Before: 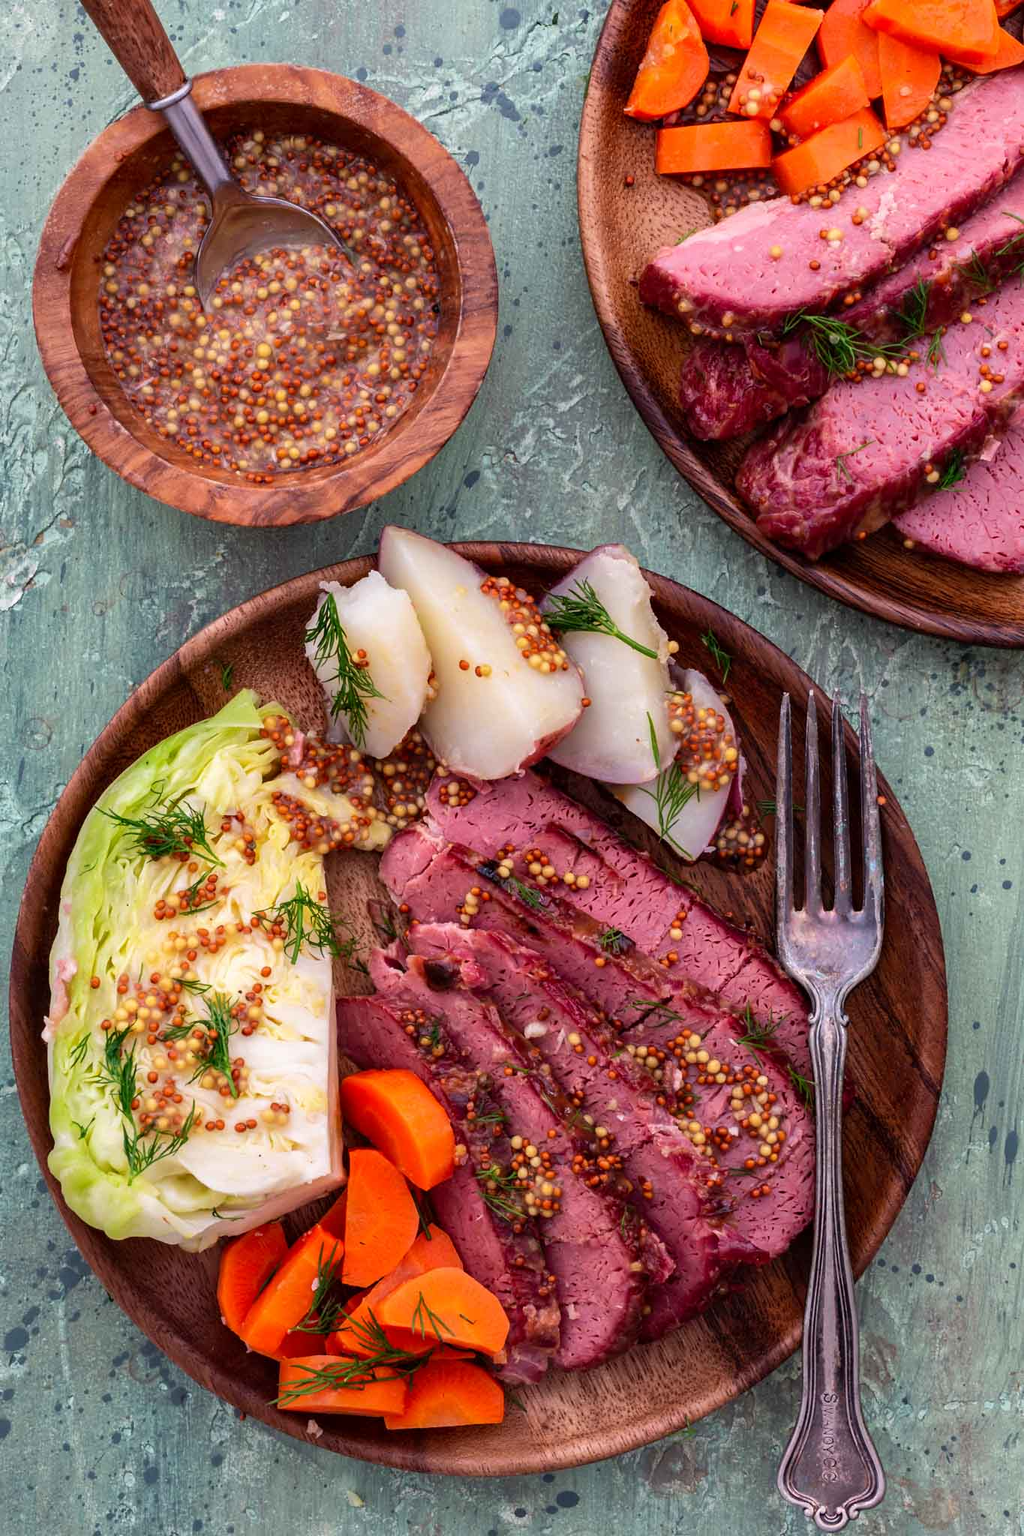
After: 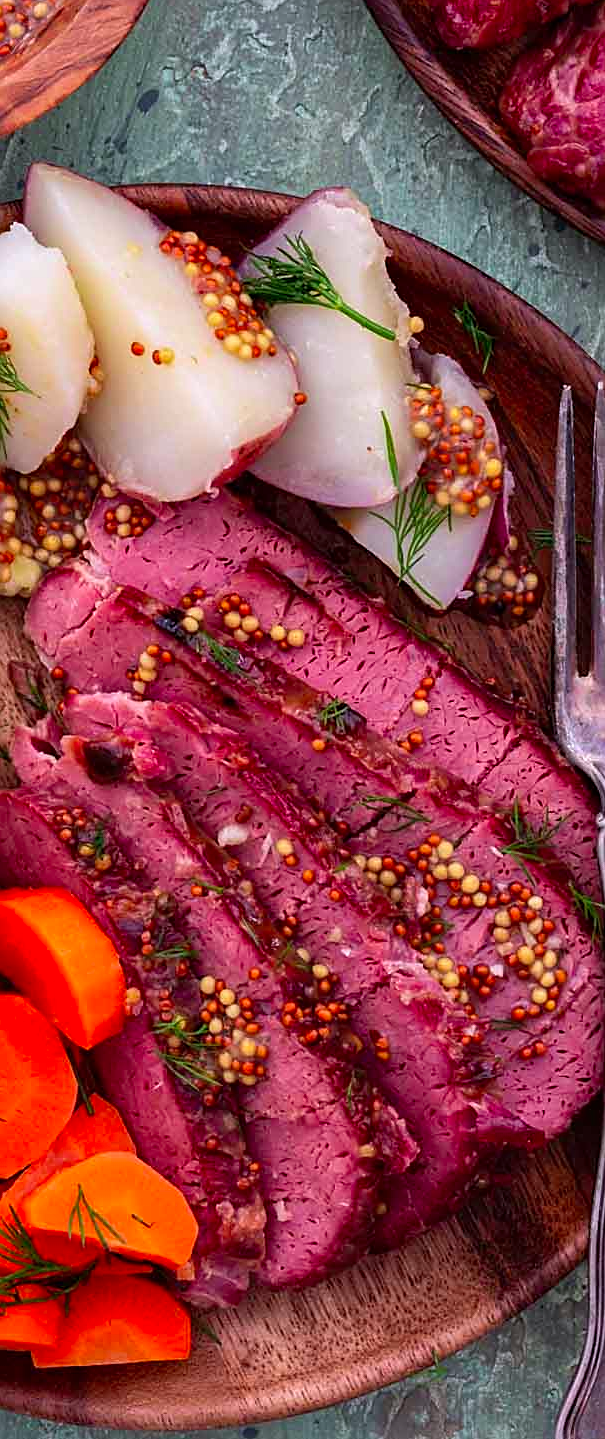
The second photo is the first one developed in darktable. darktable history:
sharpen: on, module defaults
crop: left 35.298%, top 26.299%, right 20.13%, bottom 3.405%
color calibration: output R [0.948, 0.091, -0.04, 0], output G [-0.3, 1.384, -0.085, 0], output B [-0.108, 0.061, 1.08, 0], illuminant custom, x 0.348, y 0.365, temperature 4898.15 K
